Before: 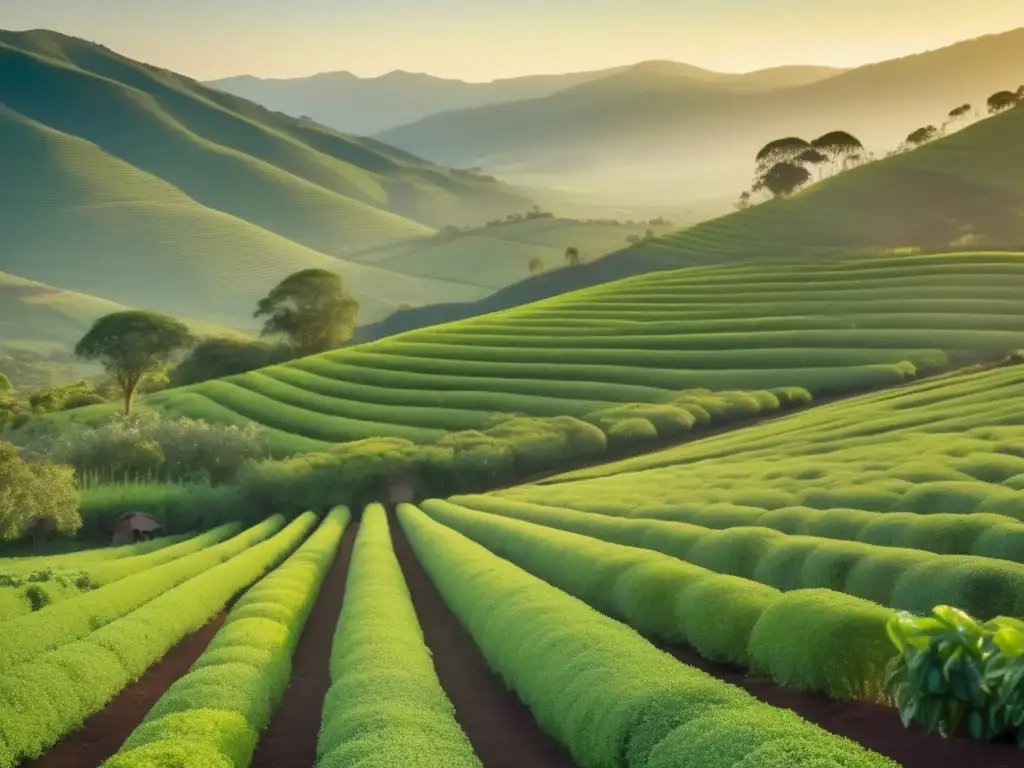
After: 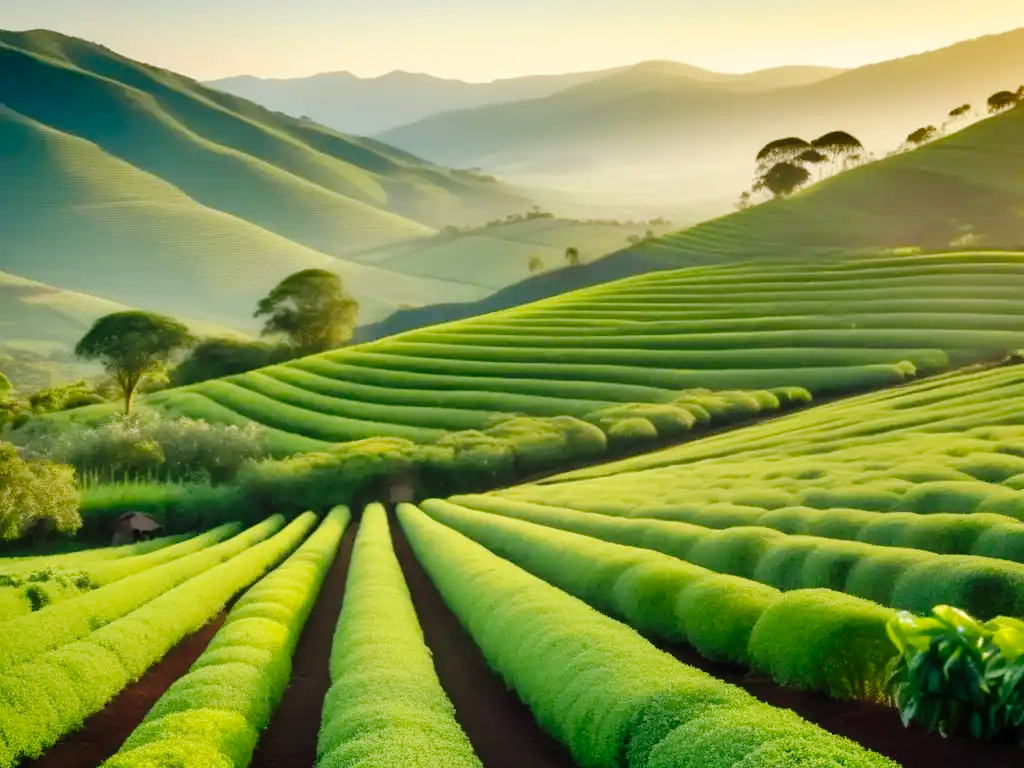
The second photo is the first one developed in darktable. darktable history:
tone curve: curves: ch0 [(0, 0) (0.003, 0.003) (0.011, 0.005) (0.025, 0.008) (0.044, 0.012) (0.069, 0.02) (0.1, 0.031) (0.136, 0.047) (0.177, 0.088) (0.224, 0.141) (0.277, 0.222) (0.335, 0.32) (0.399, 0.422) (0.468, 0.523) (0.543, 0.623) (0.623, 0.716) (0.709, 0.796) (0.801, 0.88) (0.898, 0.958) (1, 1)], preserve colors none
